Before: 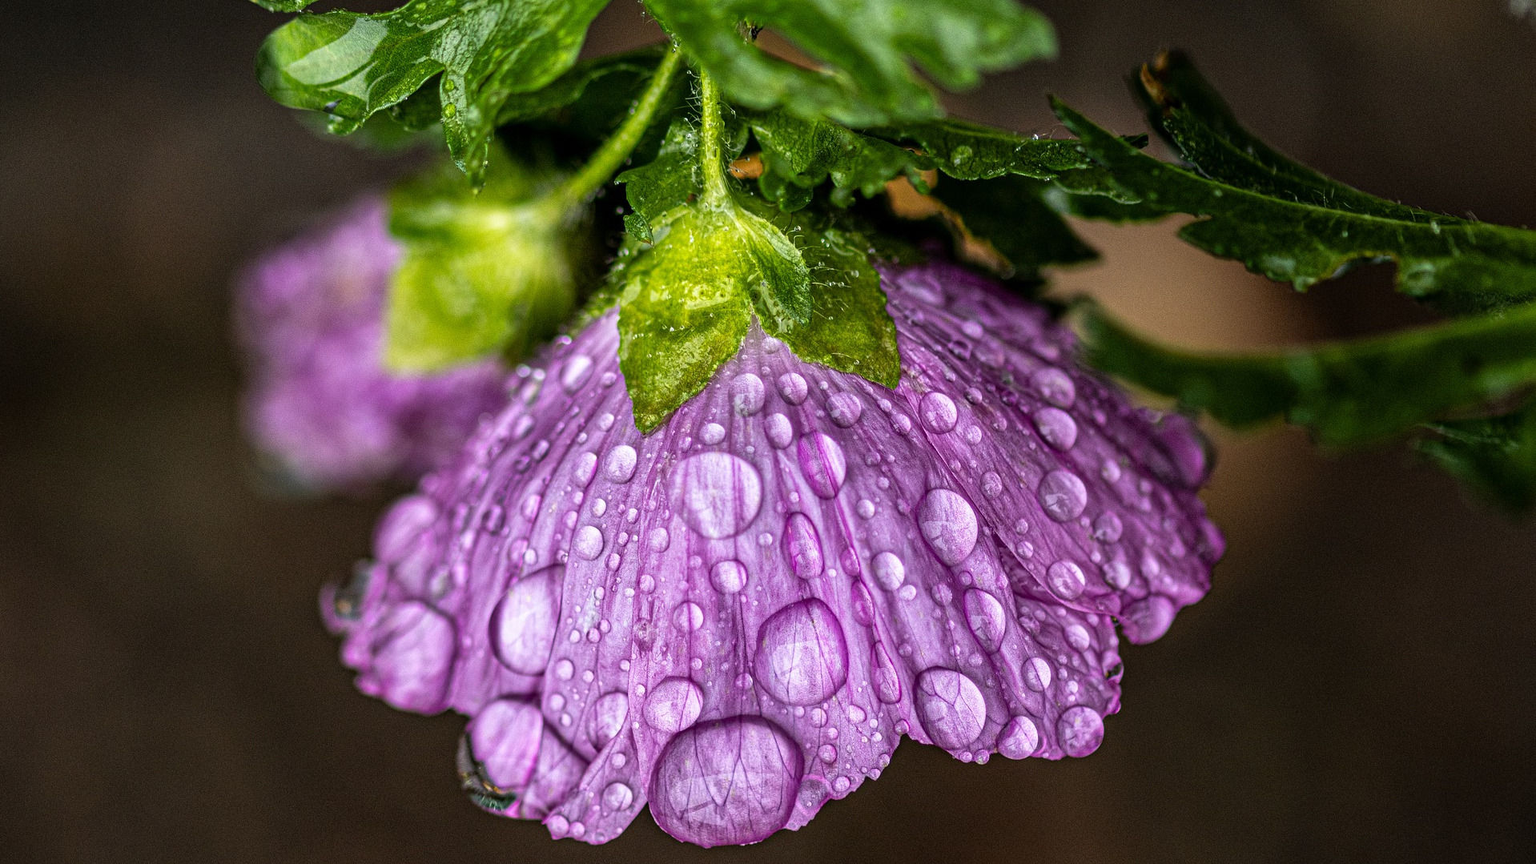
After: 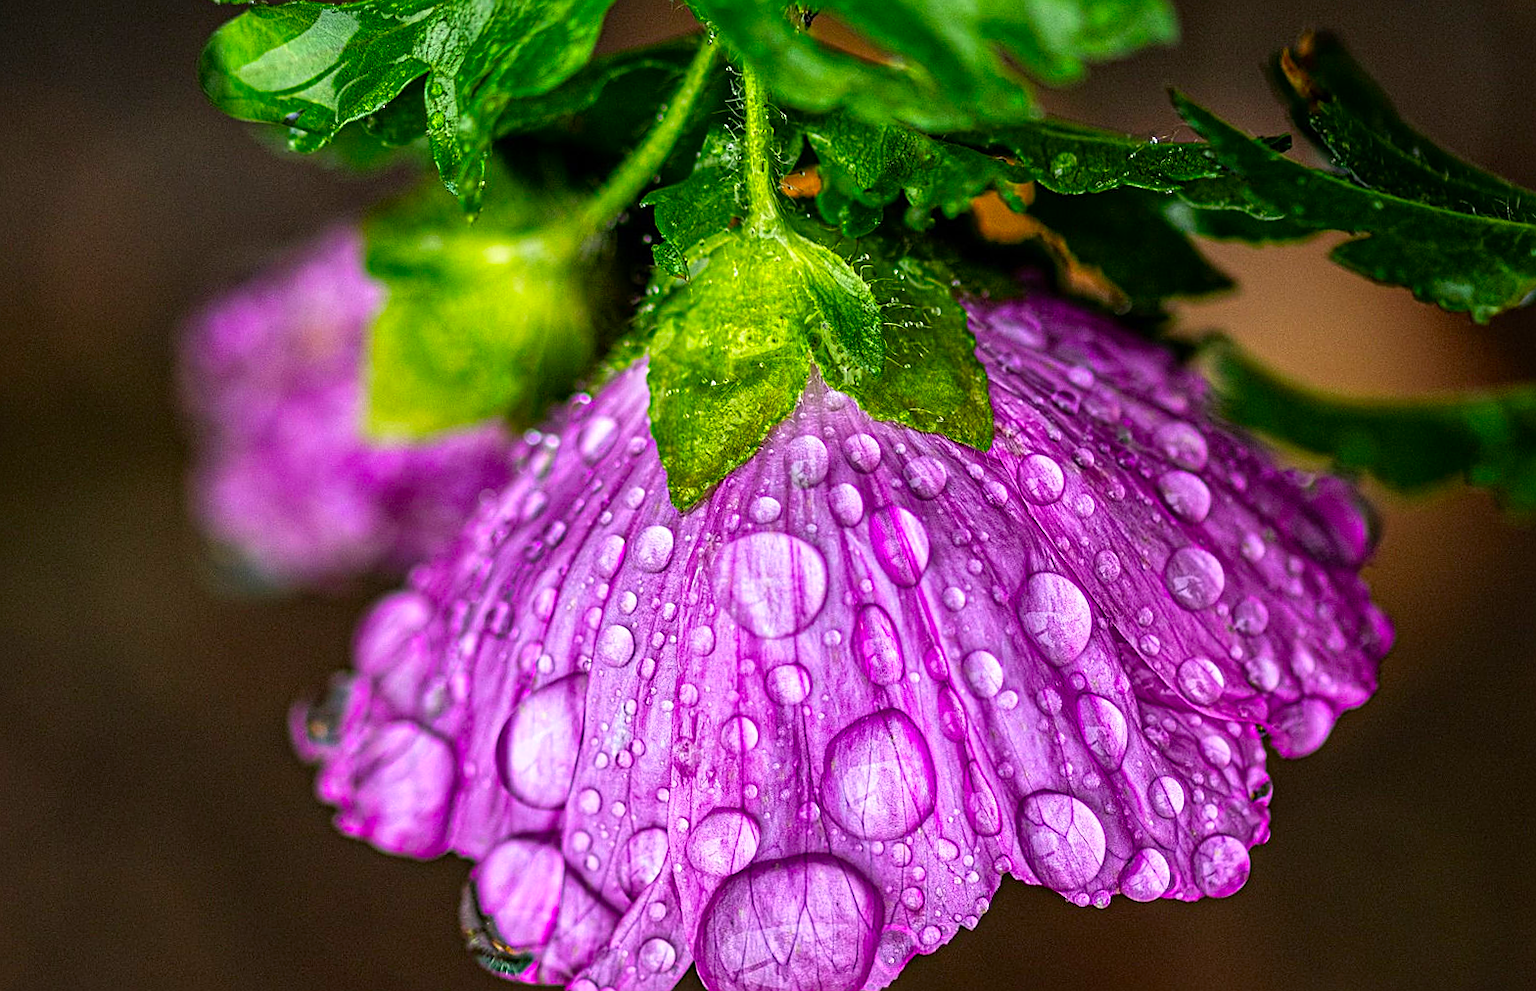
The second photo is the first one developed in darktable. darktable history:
crop and rotate: angle 1°, left 4.281%, top 0.642%, right 11.383%, bottom 2.486%
color contrast: green-magenta contrast 1.69, blue-yellow contrast 1.49
sharpen: on, module defaults
